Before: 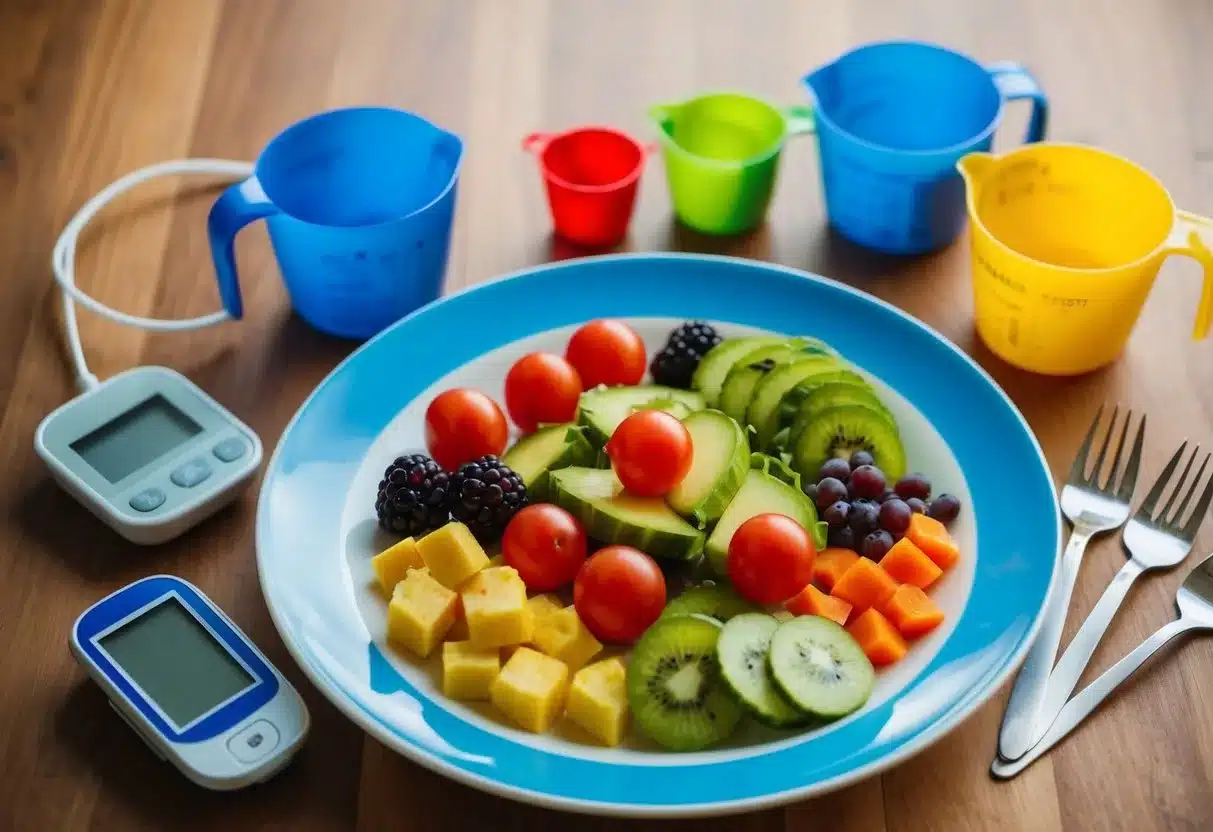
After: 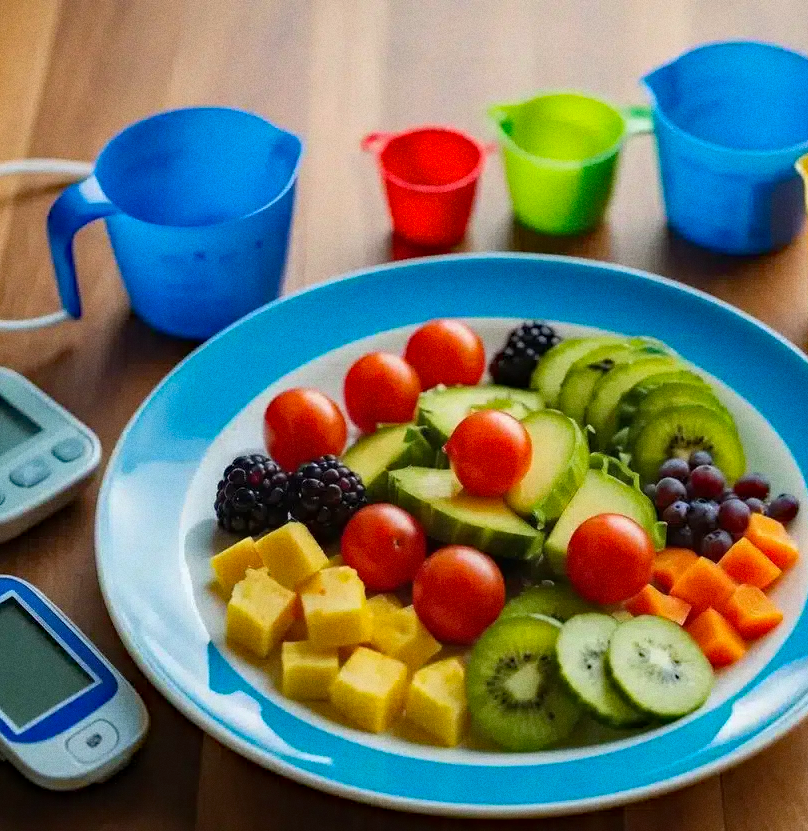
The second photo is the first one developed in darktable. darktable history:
haze removal: strength 0.29, distance 0.25, compatibility mode true, adaptive false
crop and rotate: left 13.342%, right 19.991%
grain: on, module defaults
